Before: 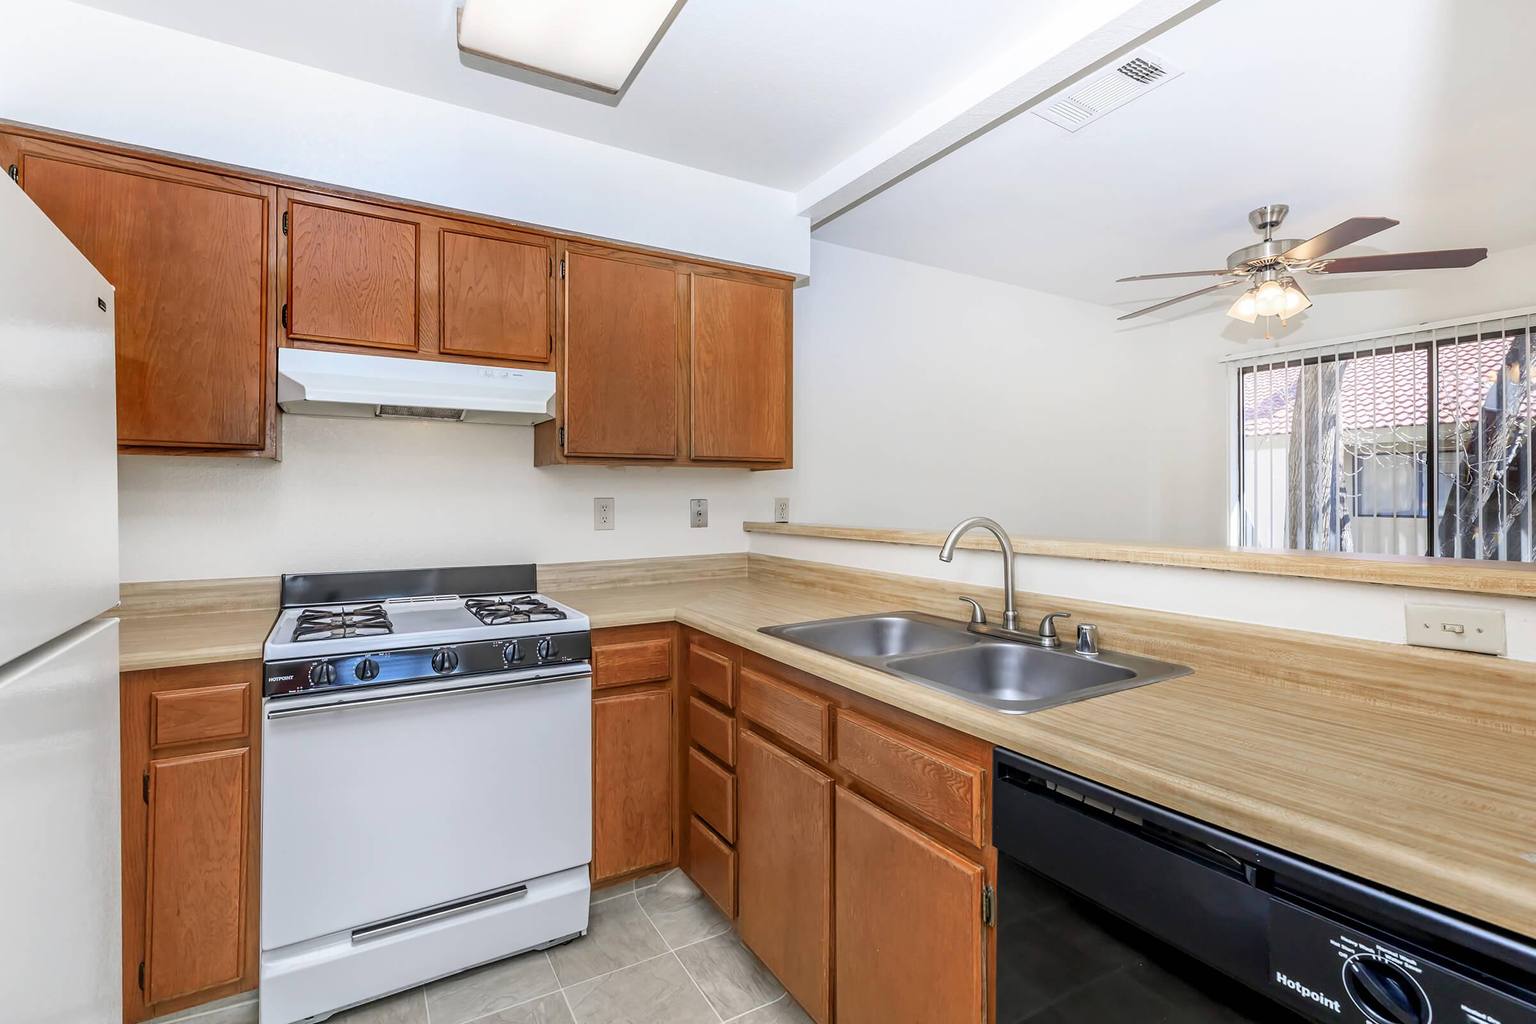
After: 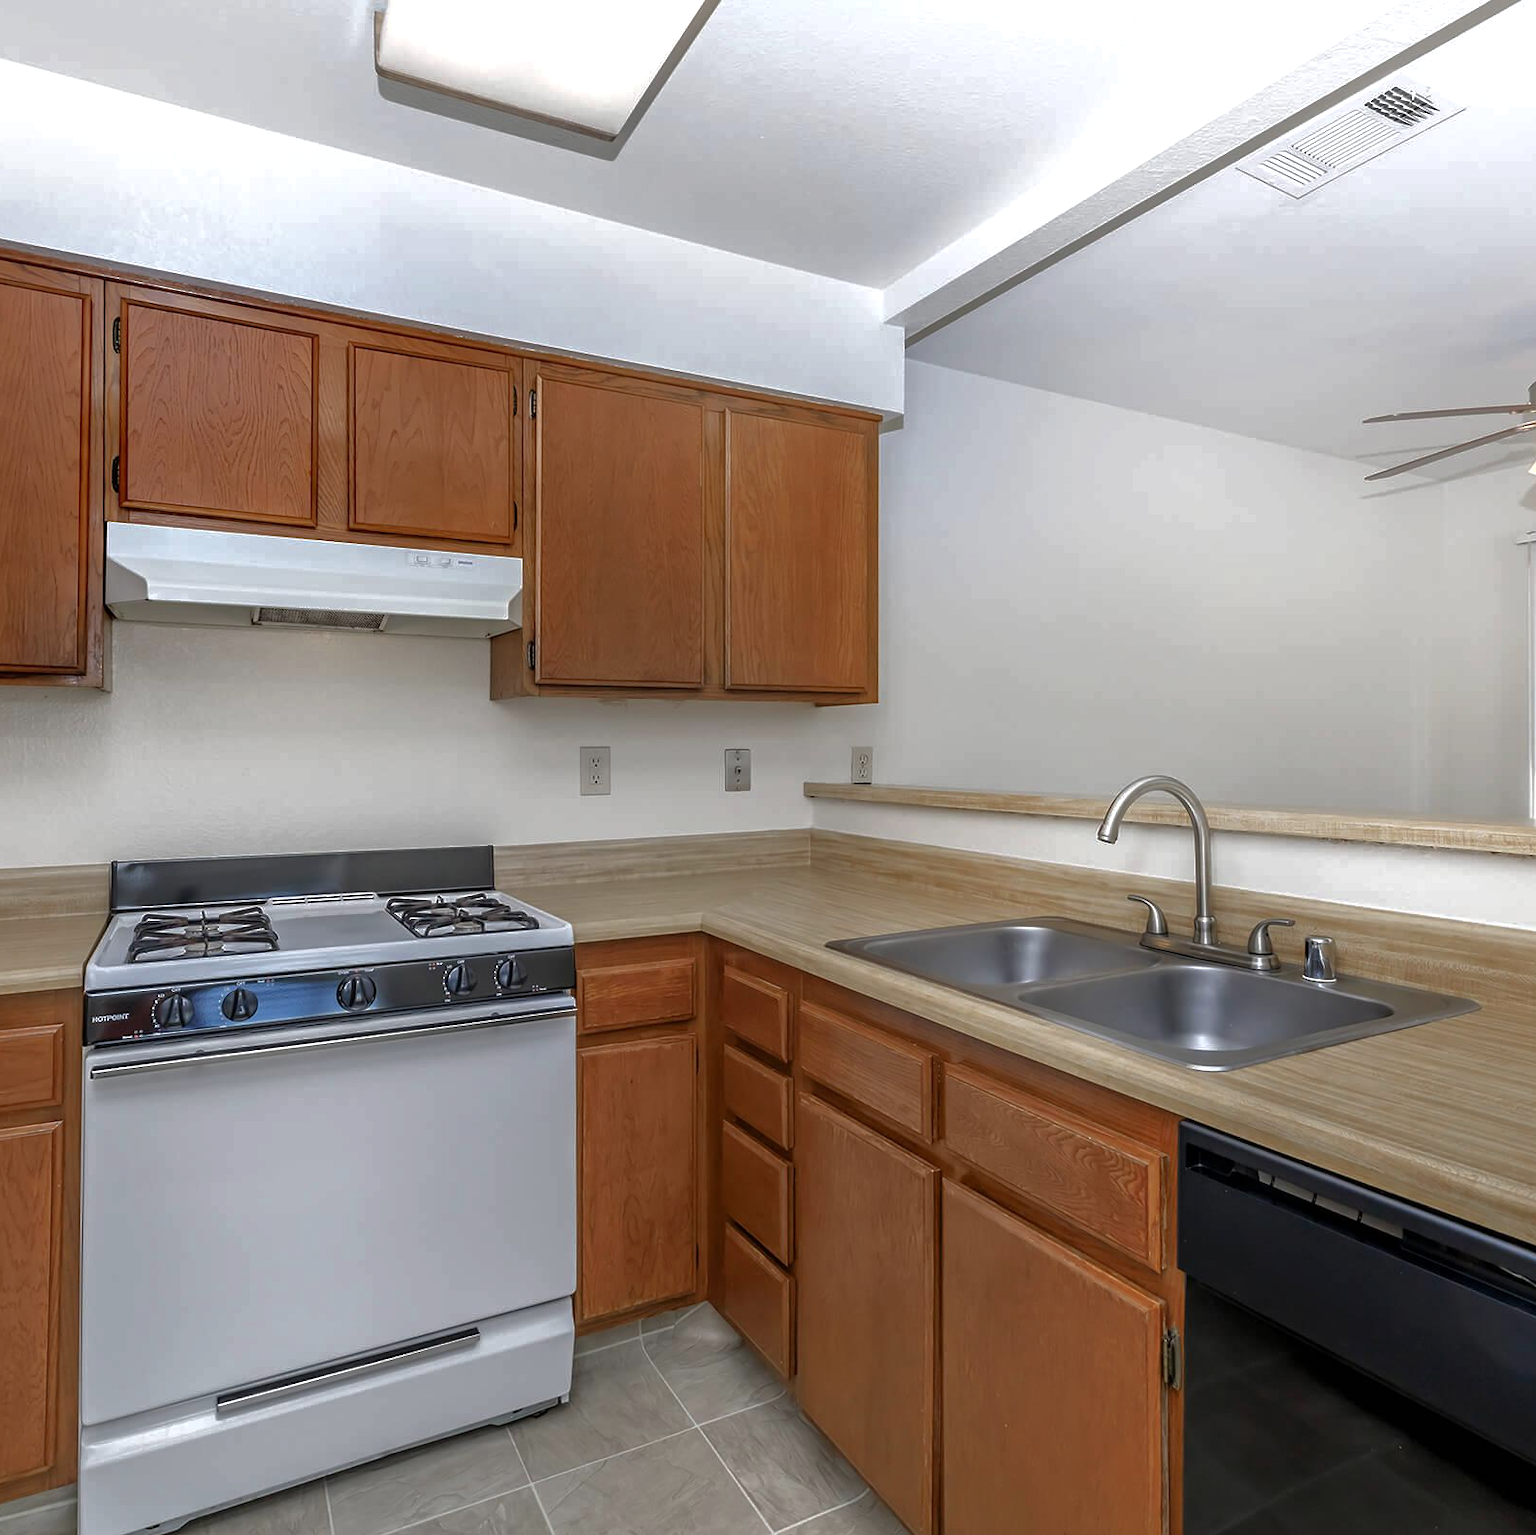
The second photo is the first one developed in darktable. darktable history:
base curve: curves: ch0 [(0, 0) (0.826, 0.587) (1, 1)]
crop and rotate: left 13.537%, right 19.796%
exposure: exposure 0.2 EV, compensate highlight preservation false
